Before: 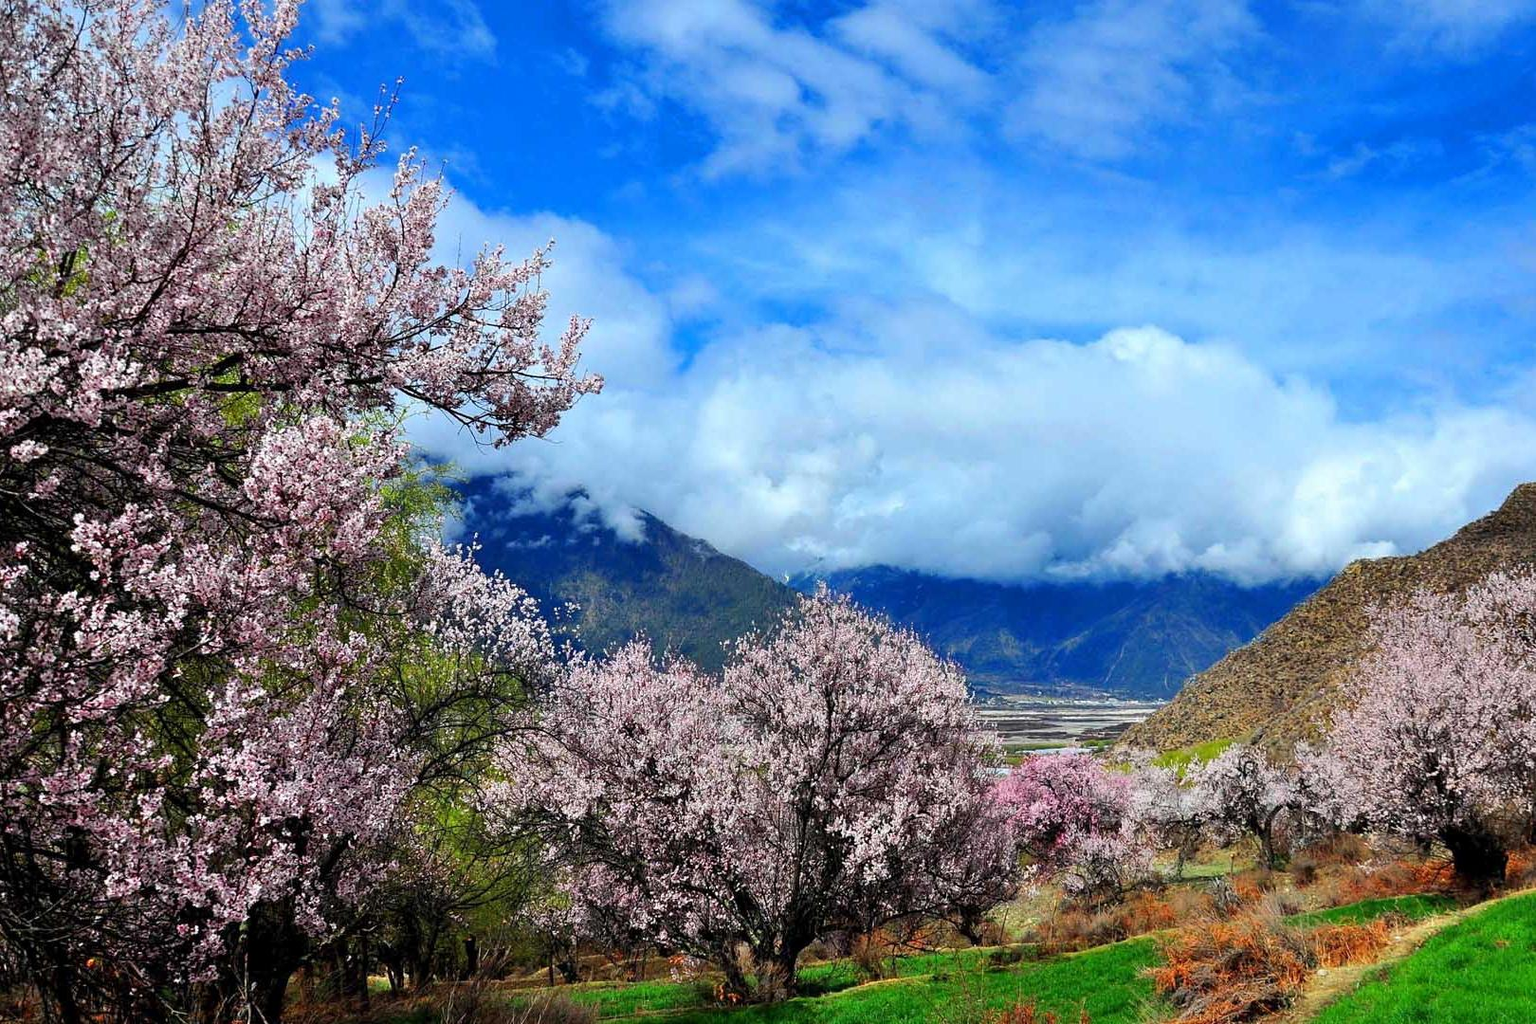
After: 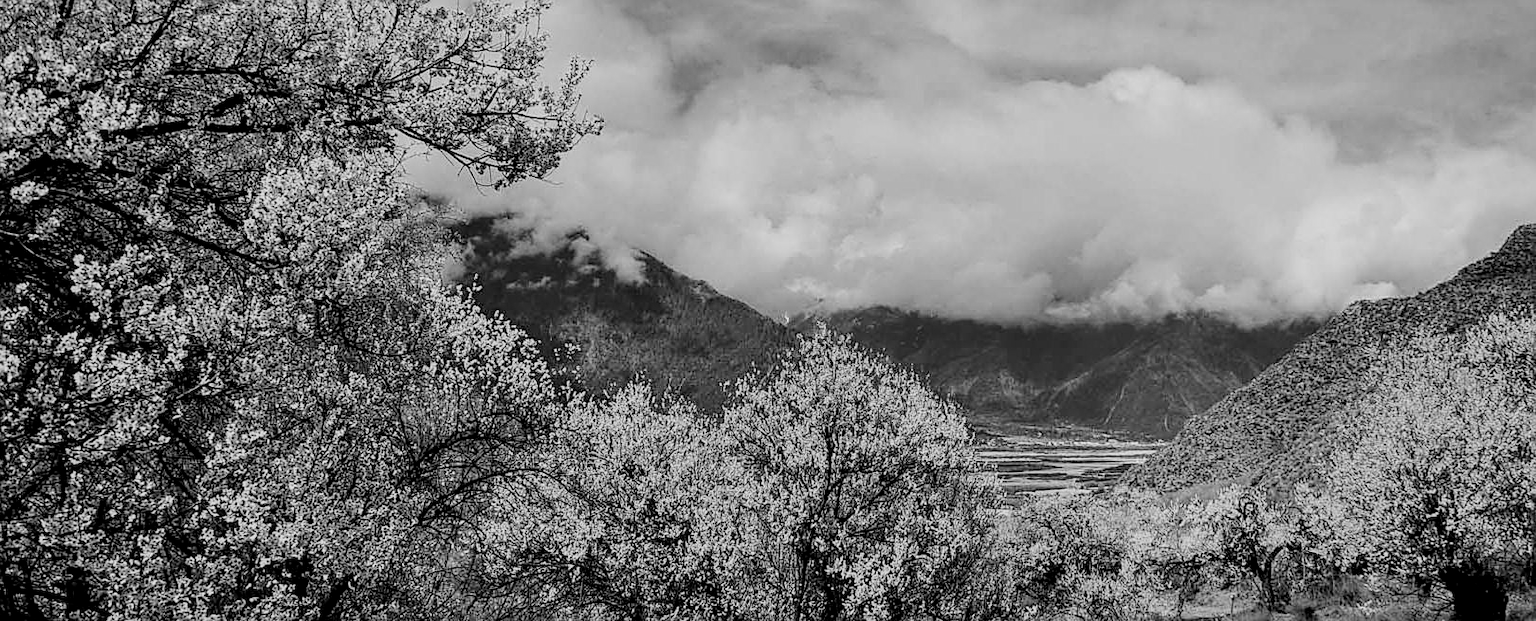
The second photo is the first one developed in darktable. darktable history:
local contrast: on, module defaults
monochrome: on, module defaults
filmic rgb: black relative exposure -7.65 EV, white relative exposure 4.56 EV, hardness 3.61
crop and rotate: top 25.357%, bottom 13.942%
color correction: highlights a* 14.52, highlights b* 4.84
white balance: red 1.08, blue 0.791
sharpen: on, module defaults
